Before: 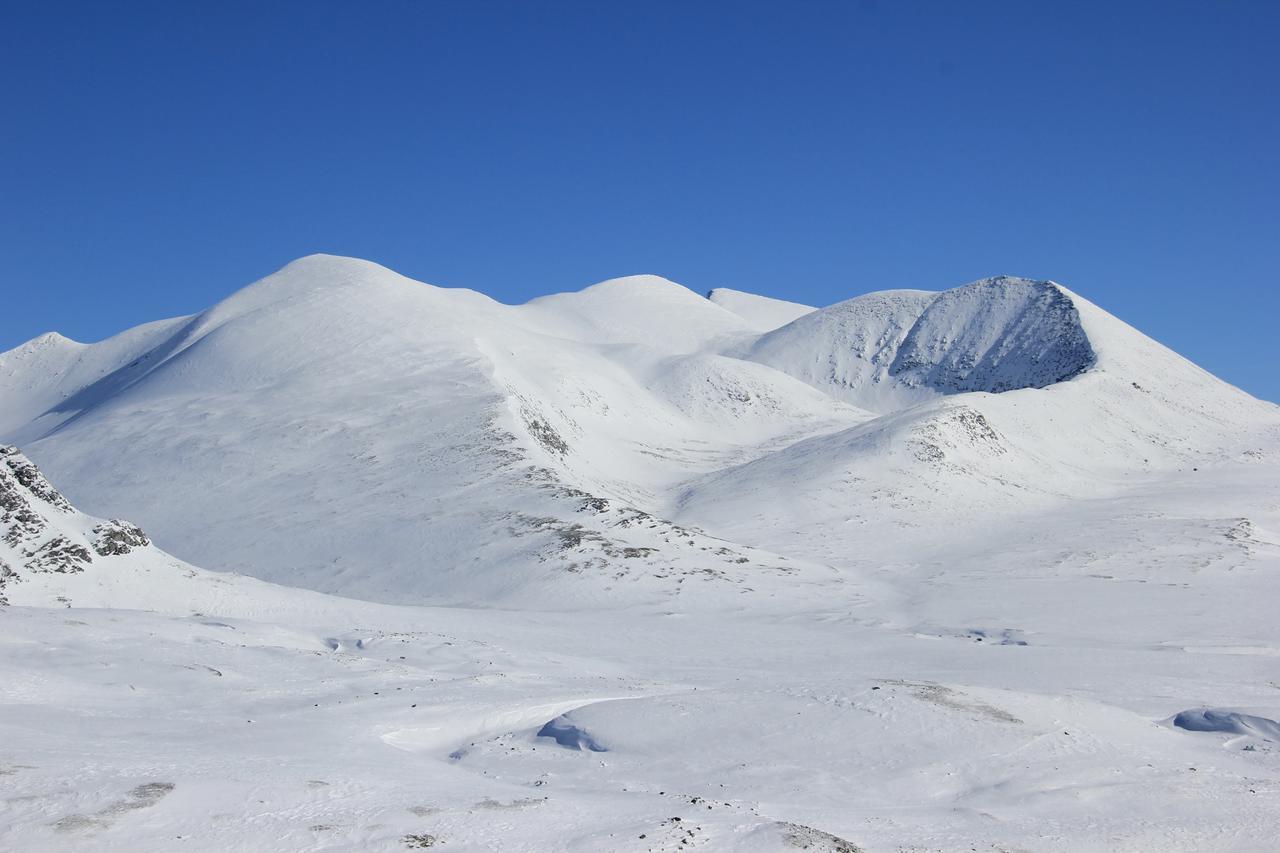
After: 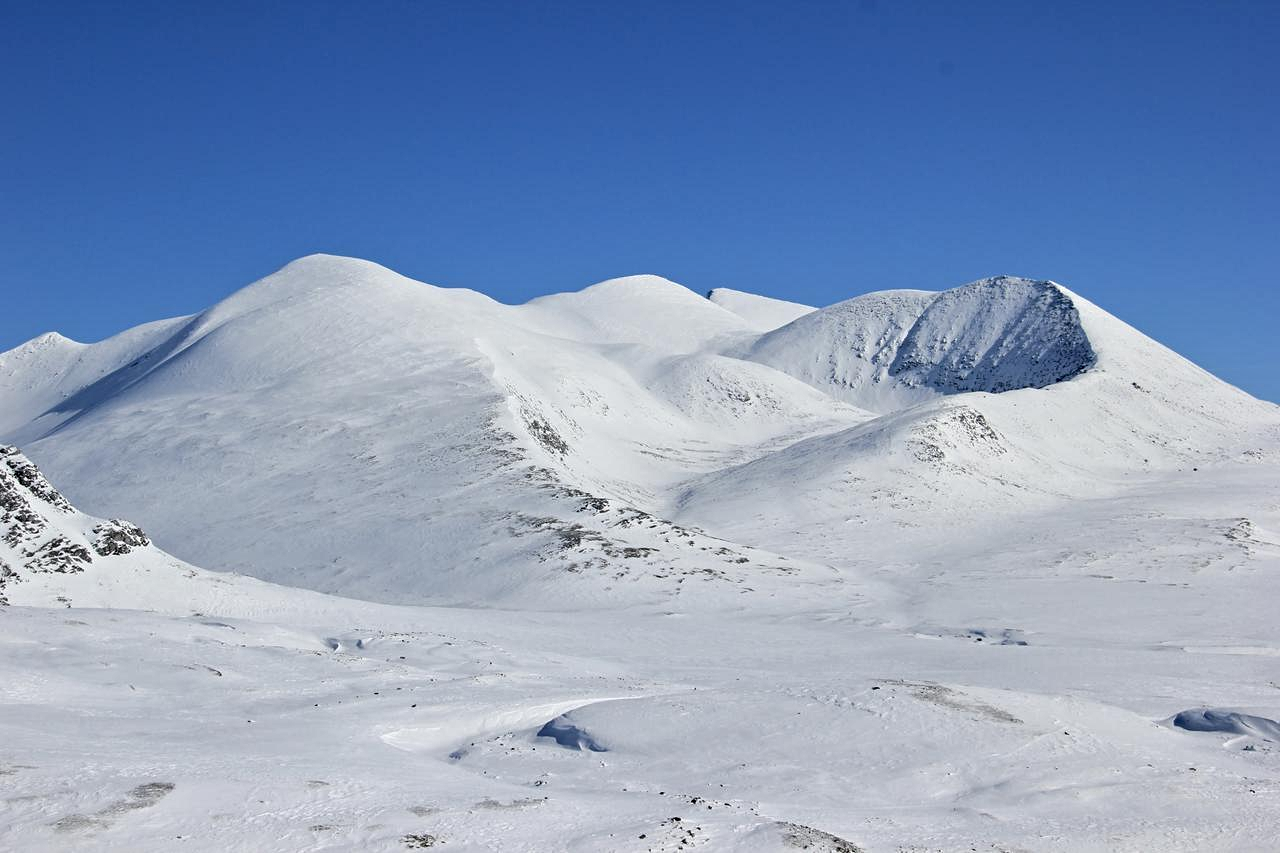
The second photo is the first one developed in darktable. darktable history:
contrast equalizer: y [[0.51, 0.537, 0.559, 0.574, 0.599, 0.618], [0.5 ×6], [0.5 ×6], [0 ×6], [0 ×6]] | blend: blend mode difference, opacity 100%; mask: uniform (no mask)
